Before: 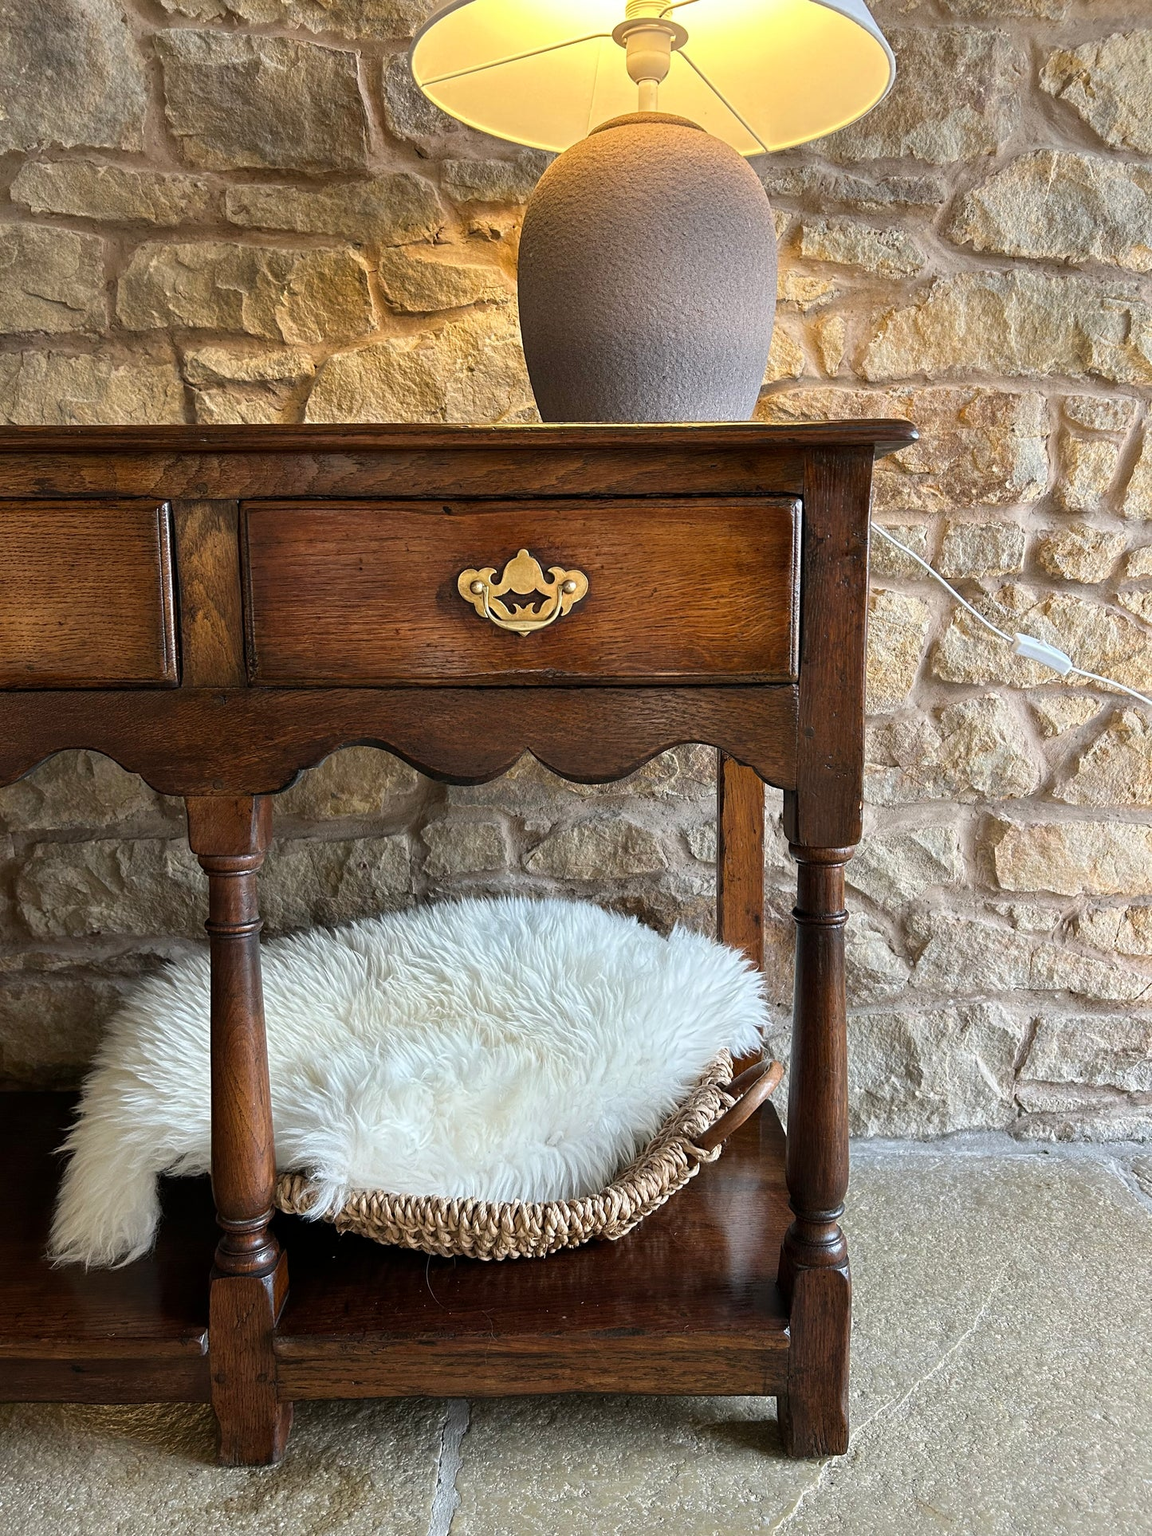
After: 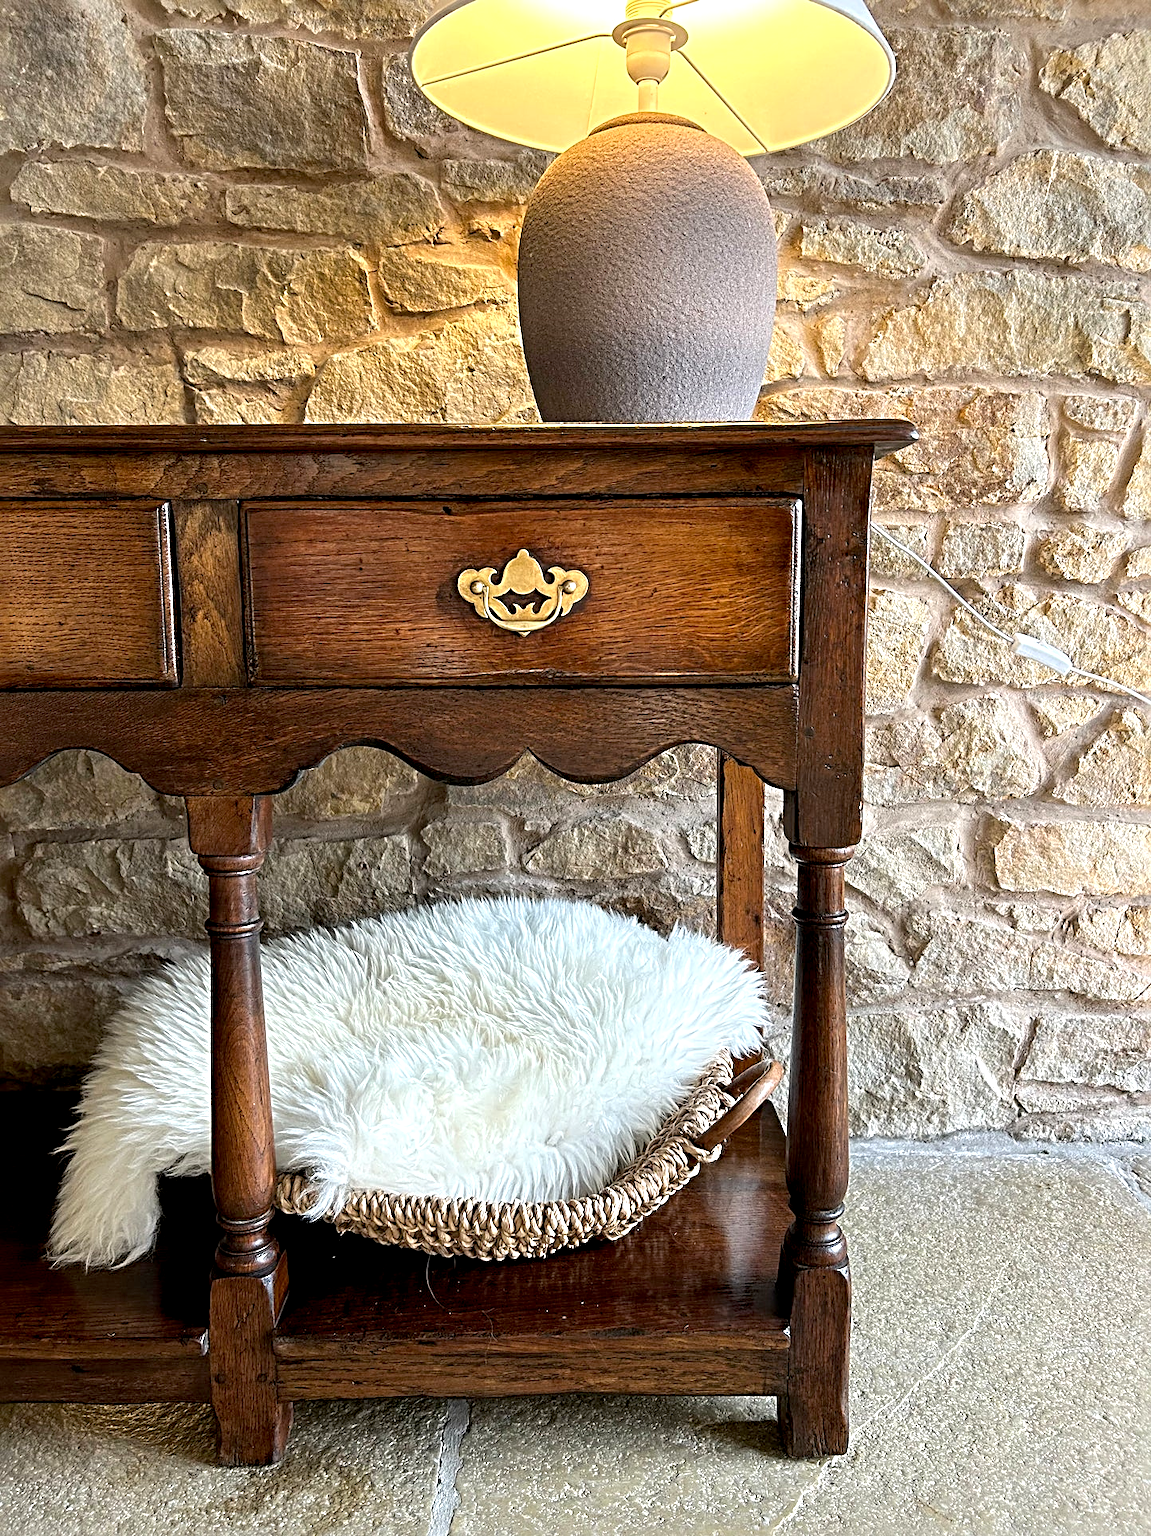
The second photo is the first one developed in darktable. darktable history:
sharpen: radius 4.883
exposure: black level correction 0.005, exposure 0.417 EV, compensate highlight preservation false
